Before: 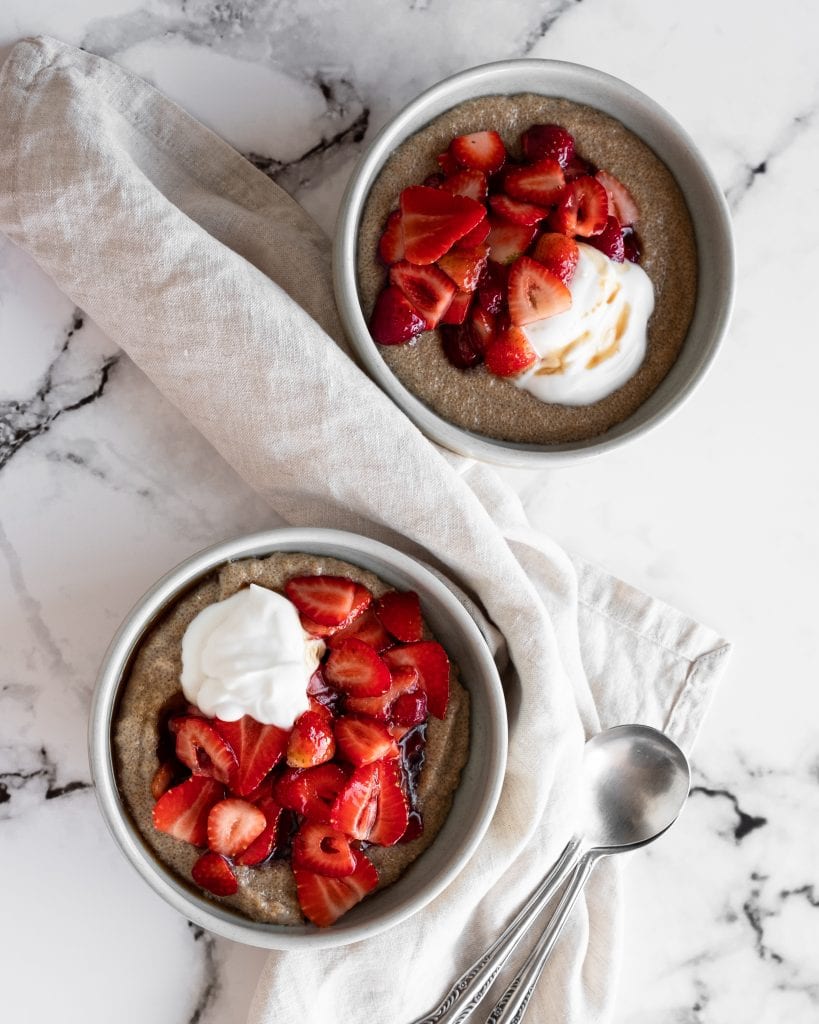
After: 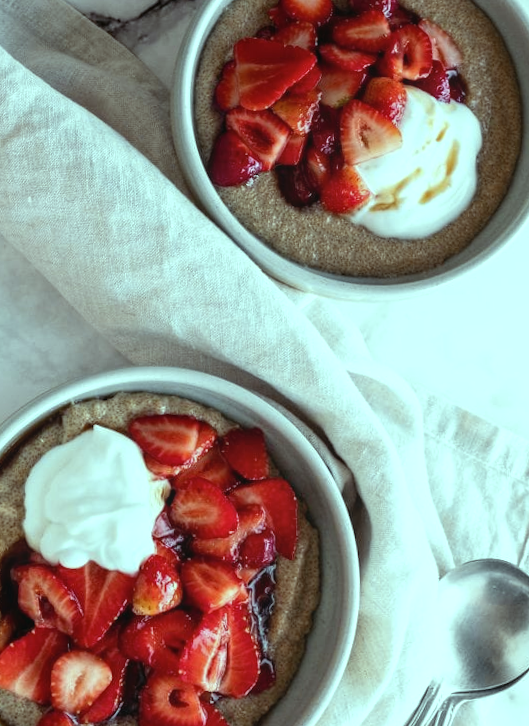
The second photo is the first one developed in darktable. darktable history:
local contrast: detail 110%
color balance: mode lift, gamma, gain (sRGB), lift [0.997, 0.979, 1.021, 1.011], gamma [1, 1.084, 0.916, 0.998], gain [1, 0.87, 1.13, 1.101], contrast 4.55%, contrast fulcrum 38.24%, output saturation 104.09%
crop and rotate: left 17.046%, top 10.659%, right 12.989%, bottom 14.553%
rotate and perspective: rotation -1.68°, lens shift (vertical) -0.146, crop left 0.049, crop right 0.912, crop top 0.032, crop bottom 0.96
white balance: emerald 1
